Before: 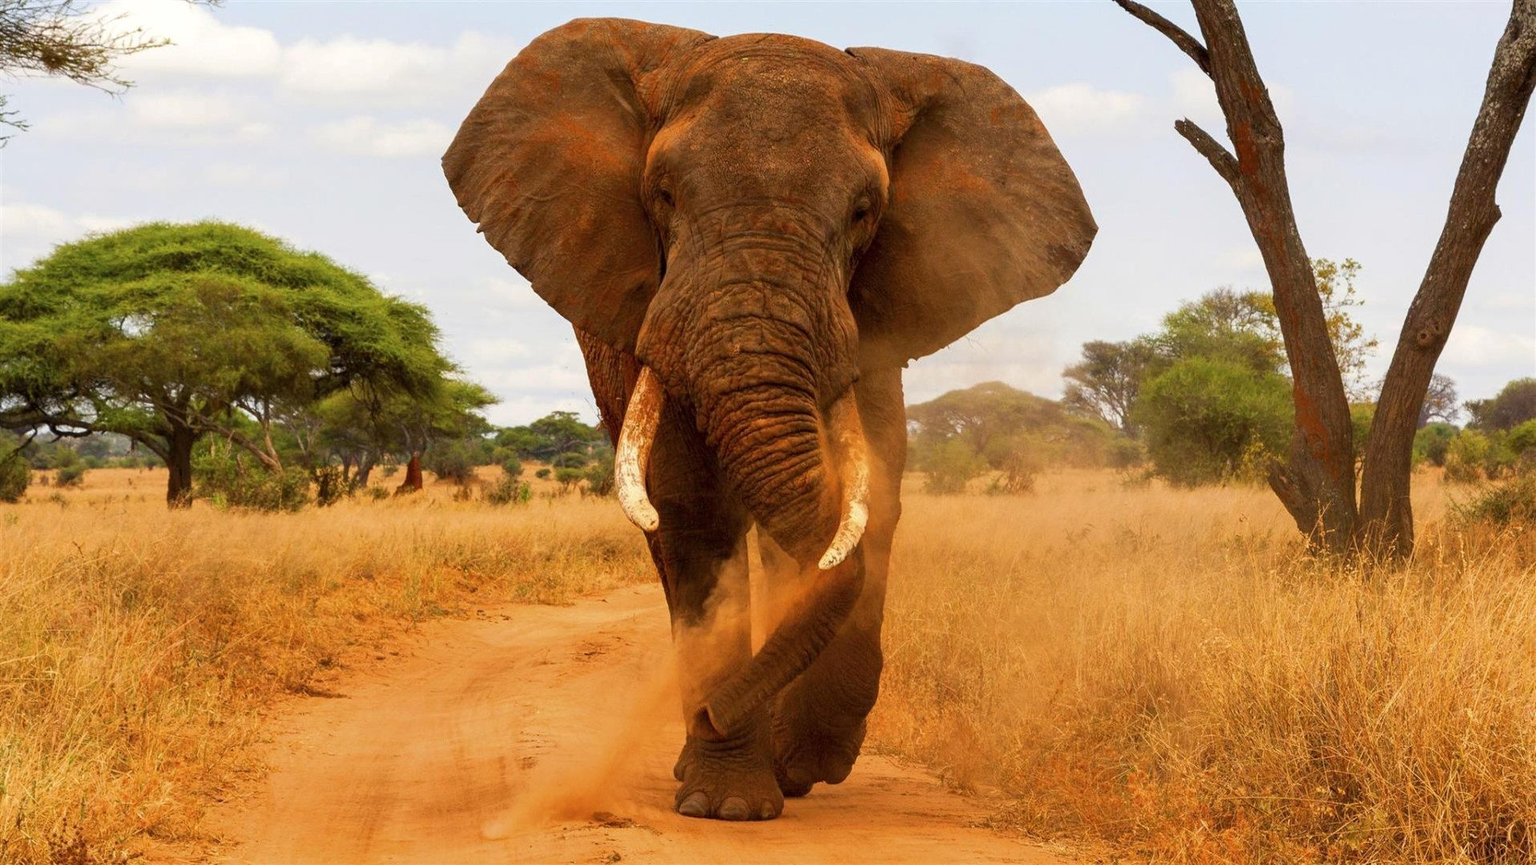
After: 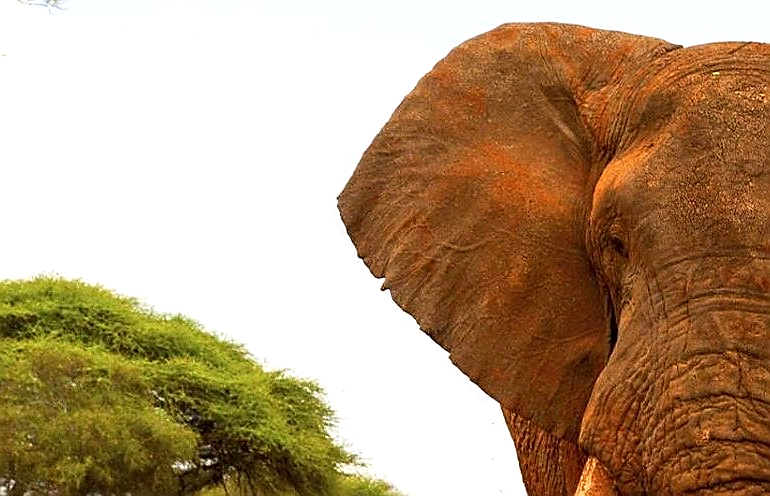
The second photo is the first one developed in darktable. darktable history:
sharpen: radius 1.362, amount 1.25, threshold 0.703
exposure: black level correction 0.001, exposure 0.5 EV, compensate highlight preservation false
crop and rotate: left 11.239%, top 0.077%, right 48.563%, bottom 53.976%
